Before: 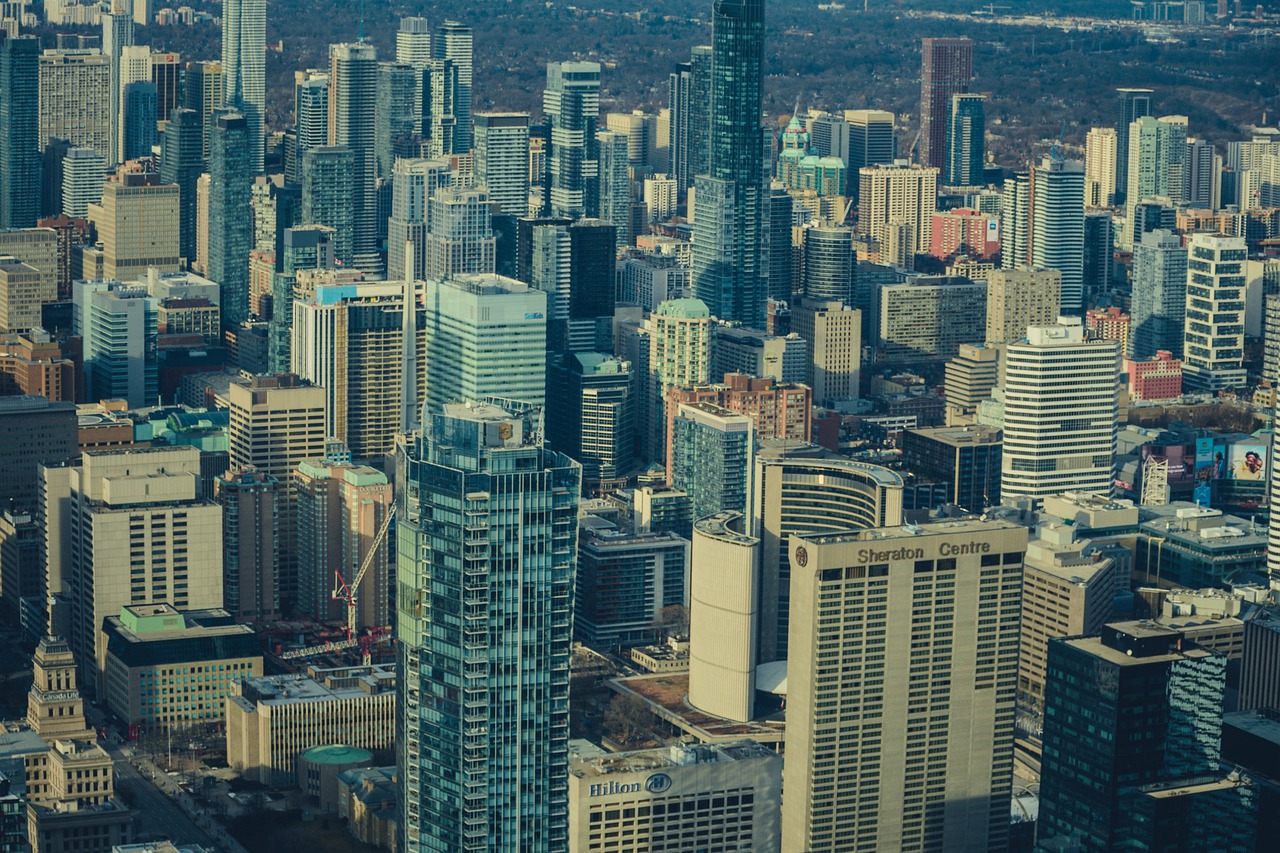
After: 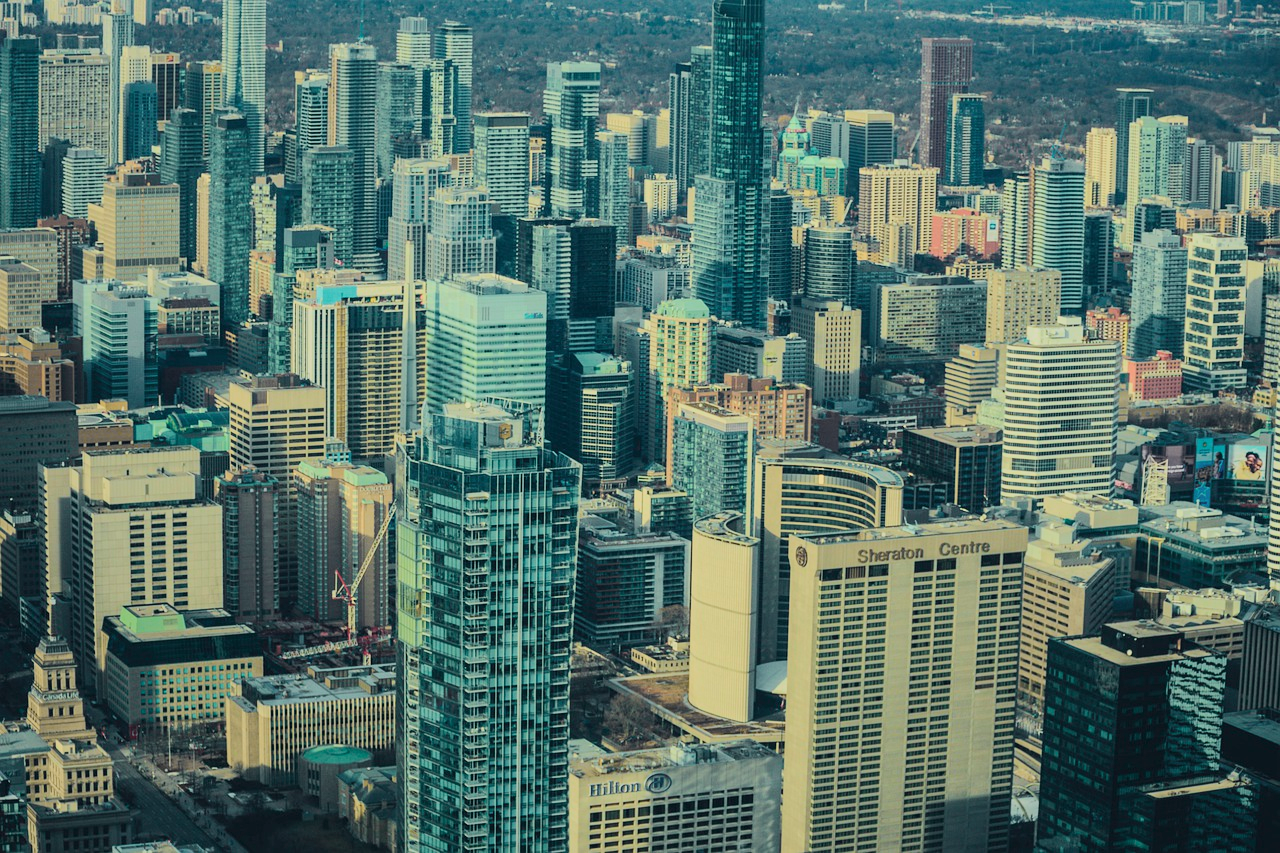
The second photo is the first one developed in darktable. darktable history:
base curve: curves: ch0 [(0, 0) (0.283, 0.295) (1, 1)], preserve colors none
tone curve: curves: ch0 [(0, 0) (0.048, 0.024) (0.099, 0.082) (0.227, 0.255) (0.407, 0.482) (0.543, 0.634) (0.719, 0.77) (0.837, 0.843) (1, 0.906)]; ch1 [(0, 0) (0.3, 0.268) (0.404, 0.374) (0.475, 0.463) (0.501, 0.499) (0.514, 0.502) (0.551, 0.541) (0.643, 0.648) (0.682, 0.674) (0.802, 0.812) (1, 1)]; ch2 [(0, 0) (0.259, 0.207) (0.323, 0.311) (0.364, 0.368) (0.442, 0.461) (0.498, 0.498) (0.531, 0.528) (0.581, 0.602) (0.629, 0.659) (0.768, 0.728) (1, 1)], color space Lab, independent channels, preserve colors none
